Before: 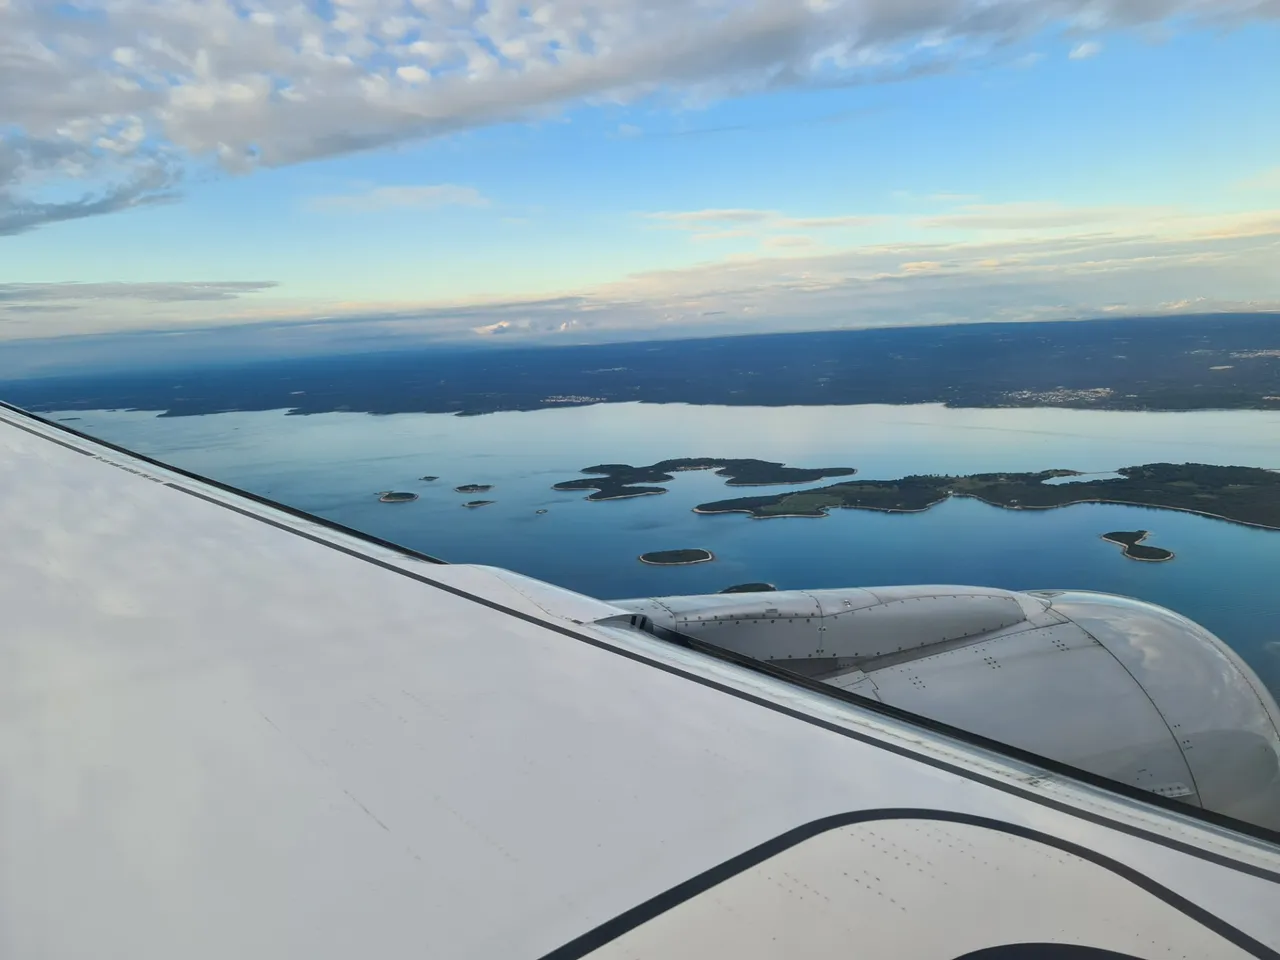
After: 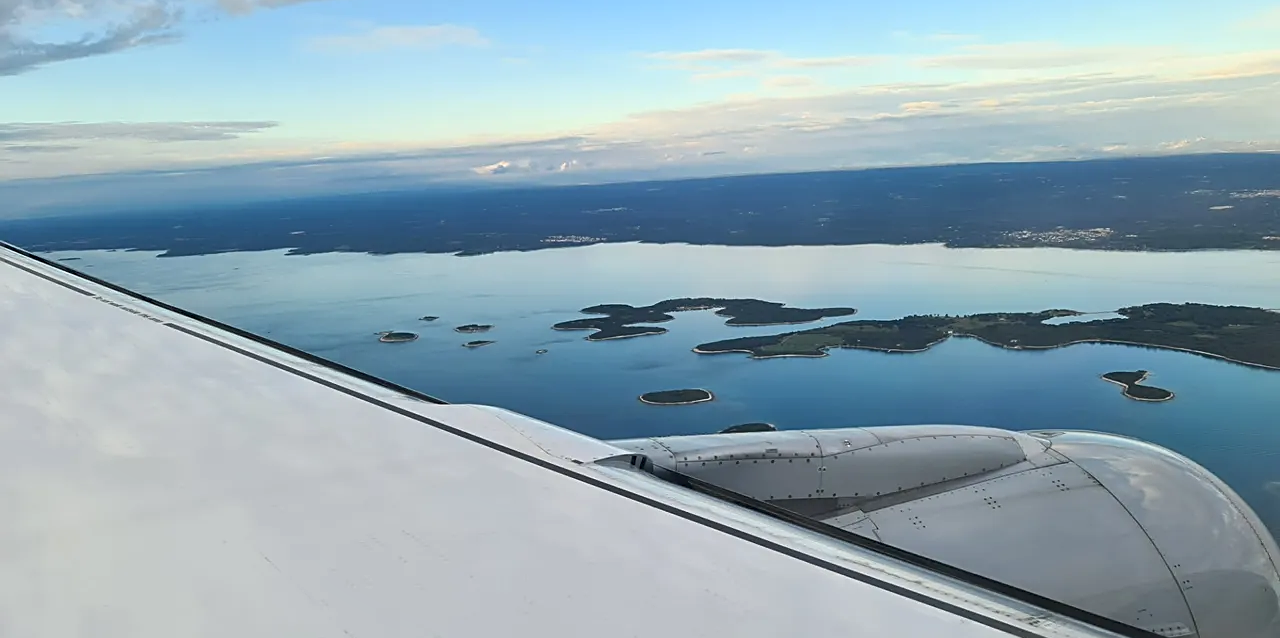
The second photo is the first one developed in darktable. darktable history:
crop: top 16.727%, bottom 16.727%
sharpen: on, module defaults
shadows and highlights: shadows -12.5, white point adjustment 4, highlights 28.33
